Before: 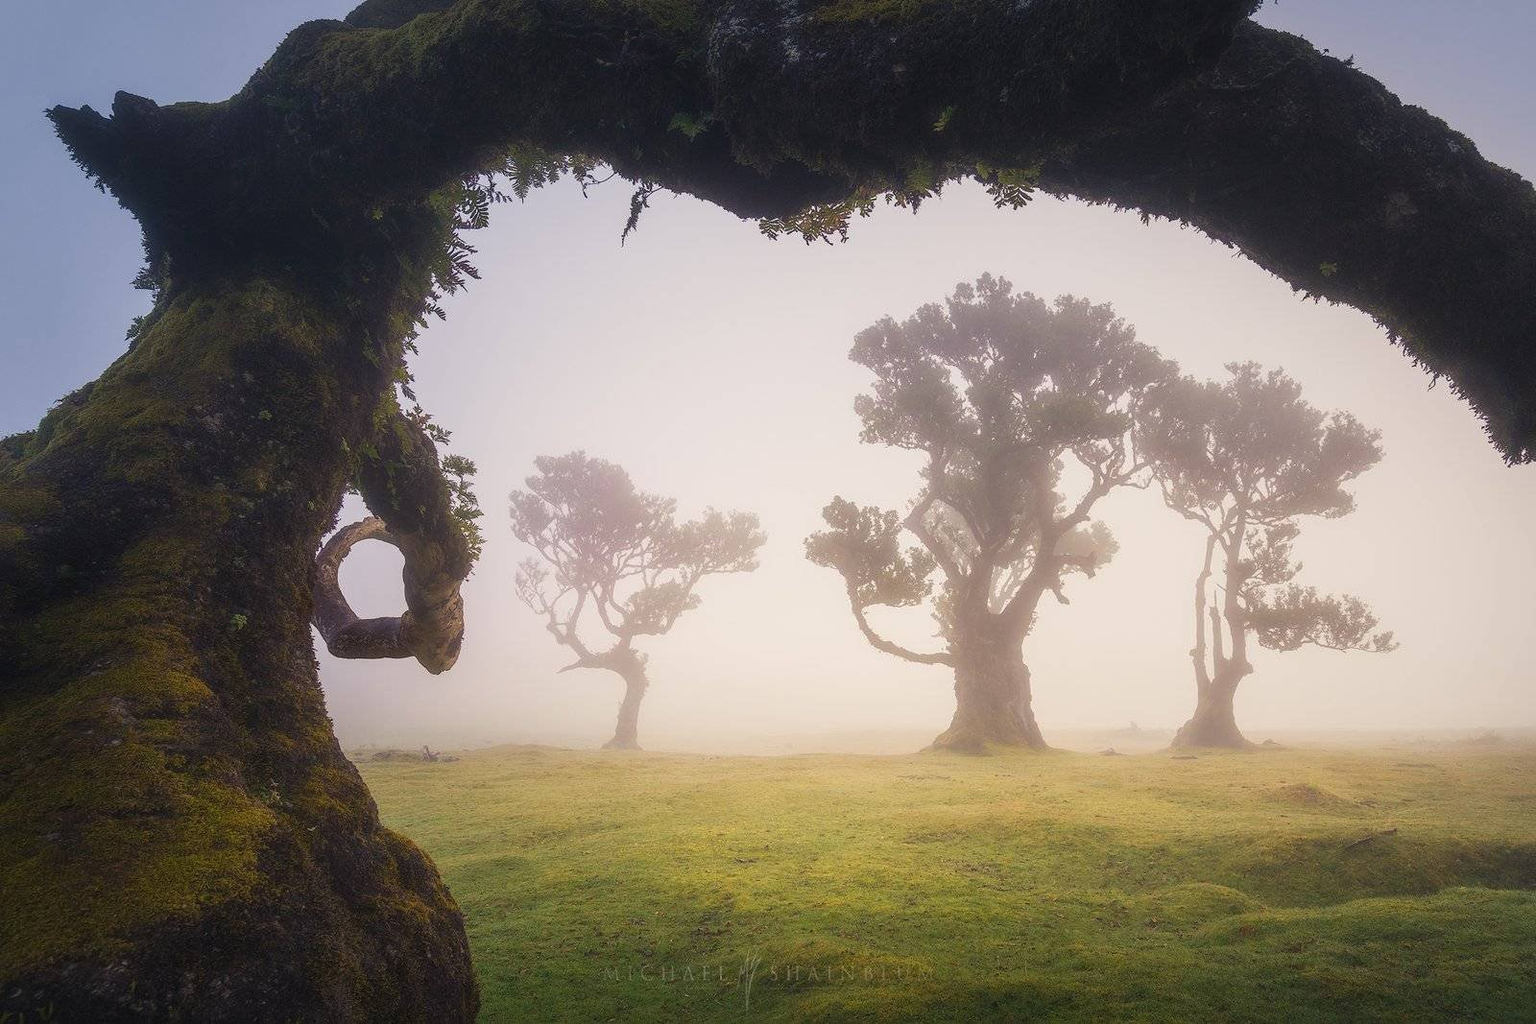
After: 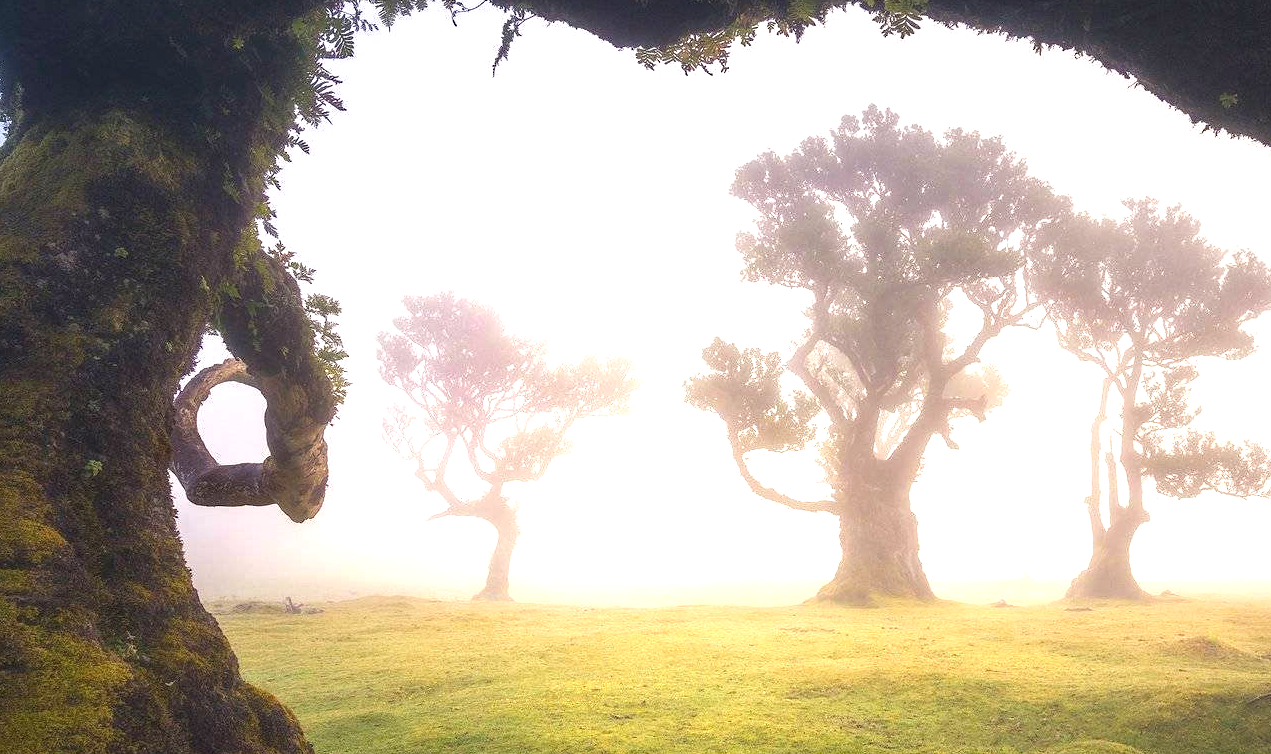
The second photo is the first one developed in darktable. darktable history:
white balance: emerald 1
haze removal: compatibility mode true, adaptive false
crop: left 9.712%, top 16.928%, right 10.845%, bottom 12.332%
exposure: black level correction 0, exposure 1 EV, compensate exposure bias true, compensate highlight preservation false
